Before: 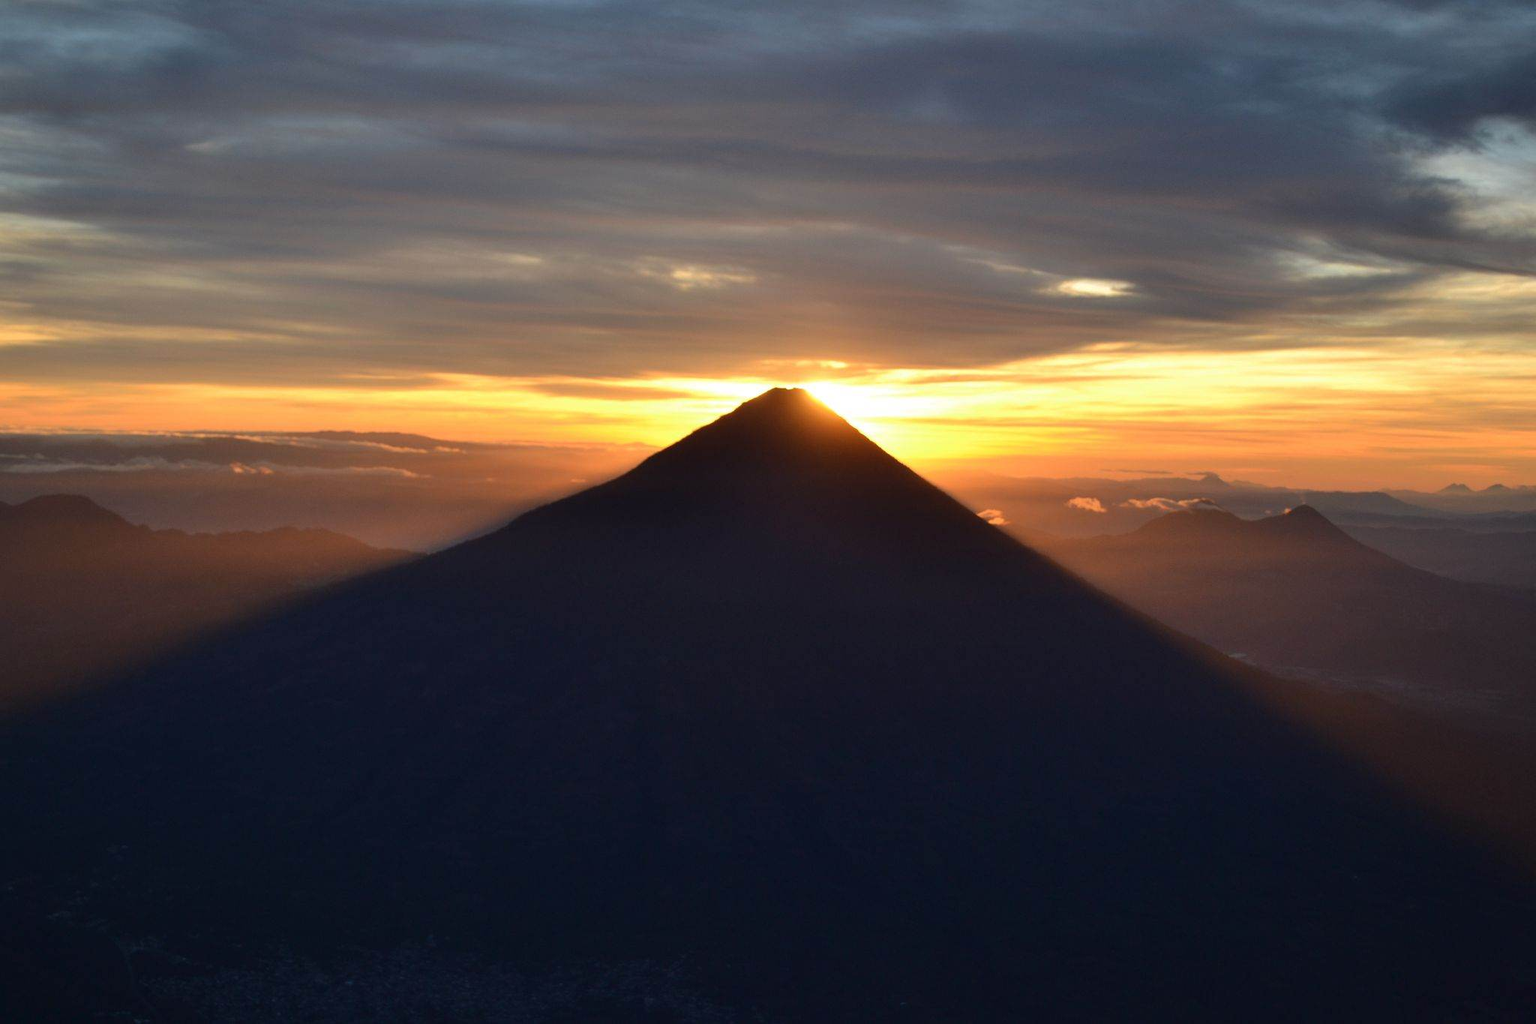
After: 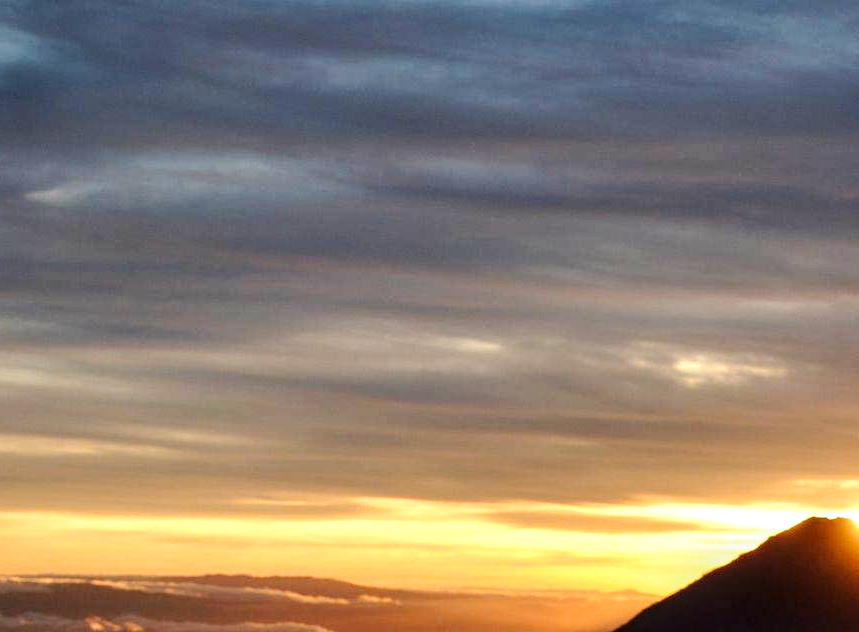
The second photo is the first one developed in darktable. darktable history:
local contrast: highlights 59%, detail 145%
tone curve: curves: ch0 [(0, 0) (0.003, 0.005) (0.011, 0.013) (0.025, 0.027) (0.044, 0.044) (0.069, 0.06) (0.1, 0.081) (0.136, 0.114) (0.177, 0.16) (0.224, 0.211) (0.277, 0.277) (0.335, 0.354) (0.399, 0.435) (0.468, 0.538) (0.543, 0.626) (0.623, 0.708) (0.709, 0.789) (0.801, 0.867) (0.898, 0.935) (1, 1)], preserve colors none
crop and rotate: left 10.817%, top 0.062%, right 47.194%, bottom 53.626%
exposure: black level correction 0.005, exposure 0.001 EV, compensate highlight preservation false
